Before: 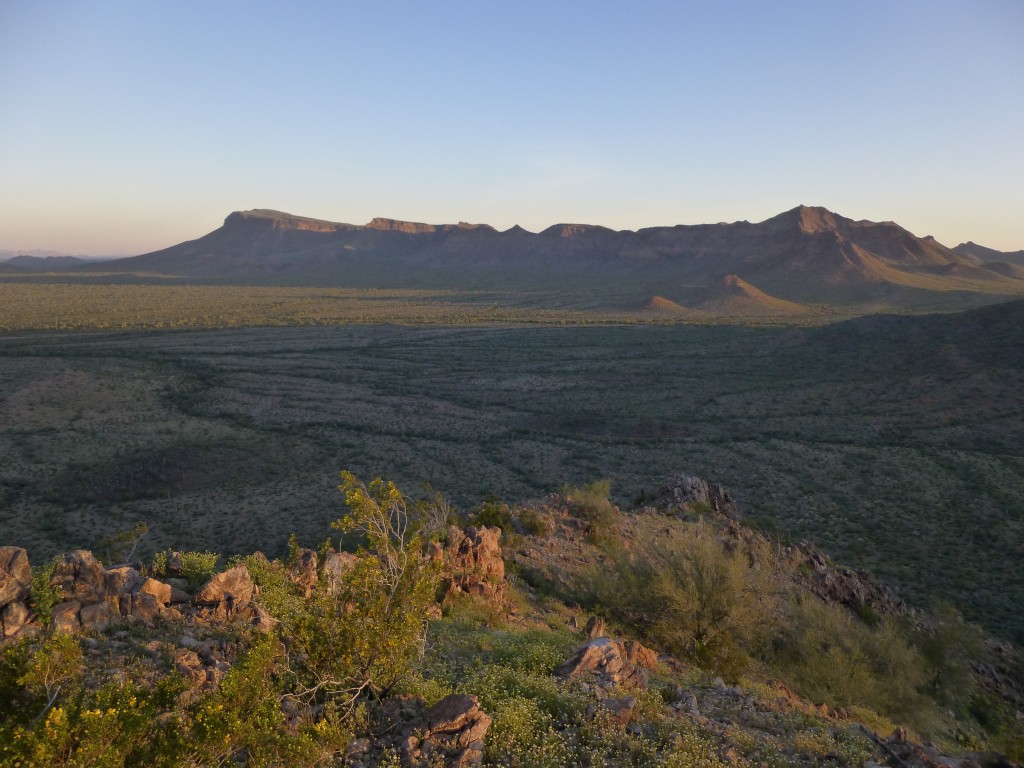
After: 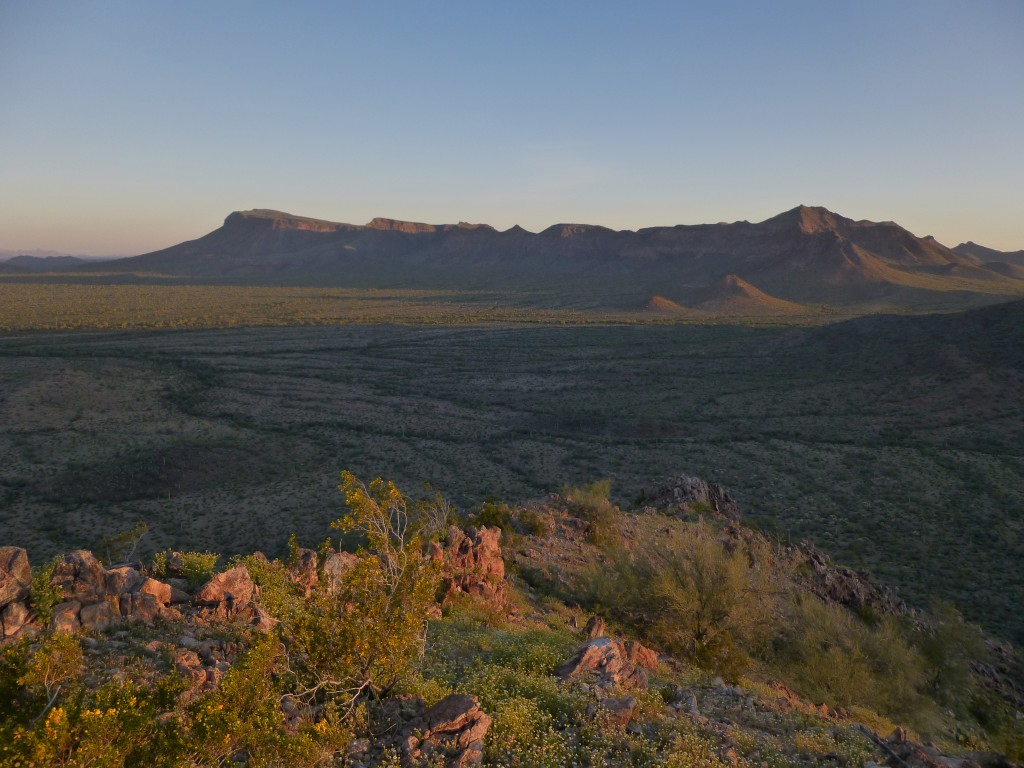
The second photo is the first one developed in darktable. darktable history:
color zones: curves: ch1 [(0.235, 0.558) (0.75, 0.5)]; ch2 [(0.25, 0.462) (0.749, 0.457)], mix 25.94%
graduated density: rotation -0.352°, offset 57.64
